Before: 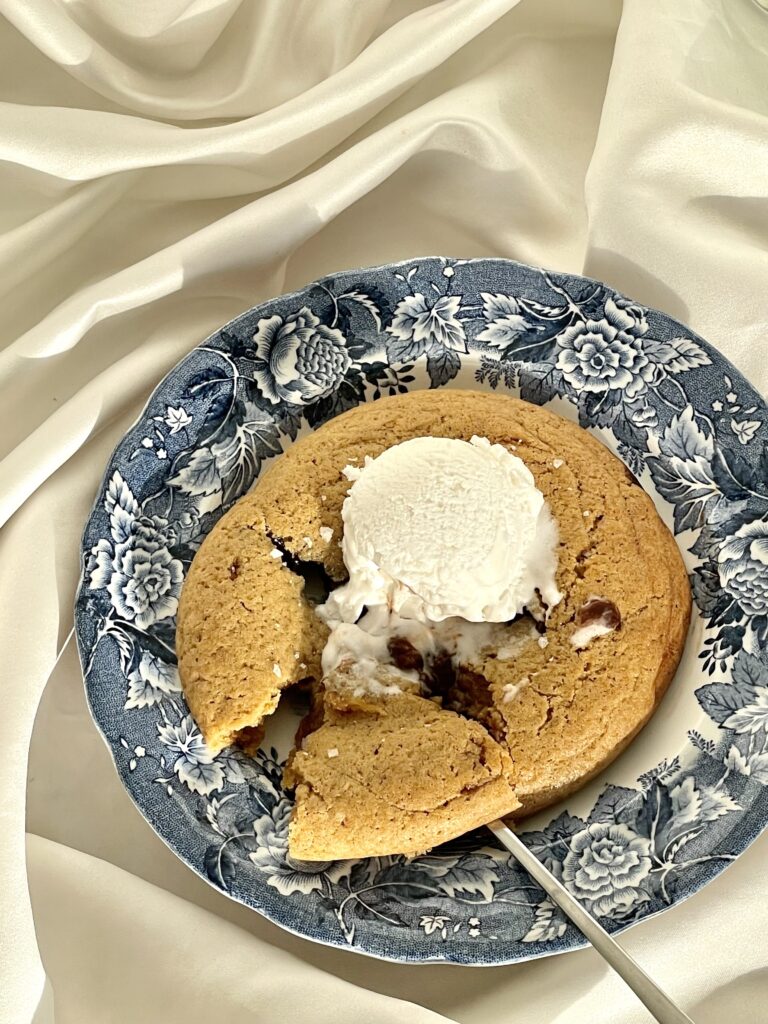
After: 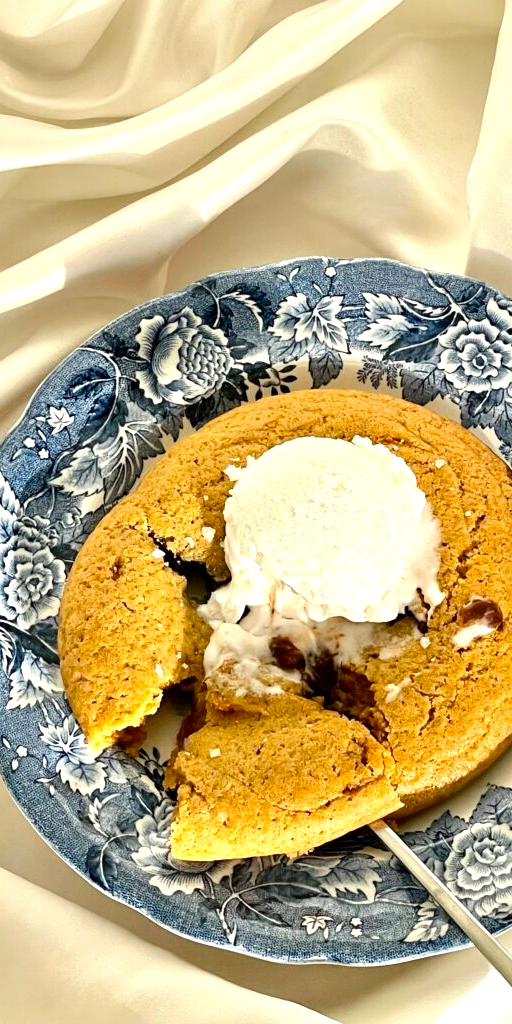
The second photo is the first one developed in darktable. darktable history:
exposure: black level correction 0.001, exposure 0.5 EV, compensate exposure bias true, compensate highlight preservation false
color balance rgb: linear chroma grading › shadows -8%, linear chroma grading › global chroma 10%, perceptual saturation grading › global saturation 2%, perceptual saturation grading › highlights -2%, perceptual saturation grading › mid-tones 4%, perceptual saturation grading › shadows 8%, perceptual brilliance grading › global brilliance 2%, perceptual brilliance grading › highlights -4%, global vibrance 16%, saturation formula JzAzBz (2021)
crop and rotate: left 15.446%, right 17.836%
